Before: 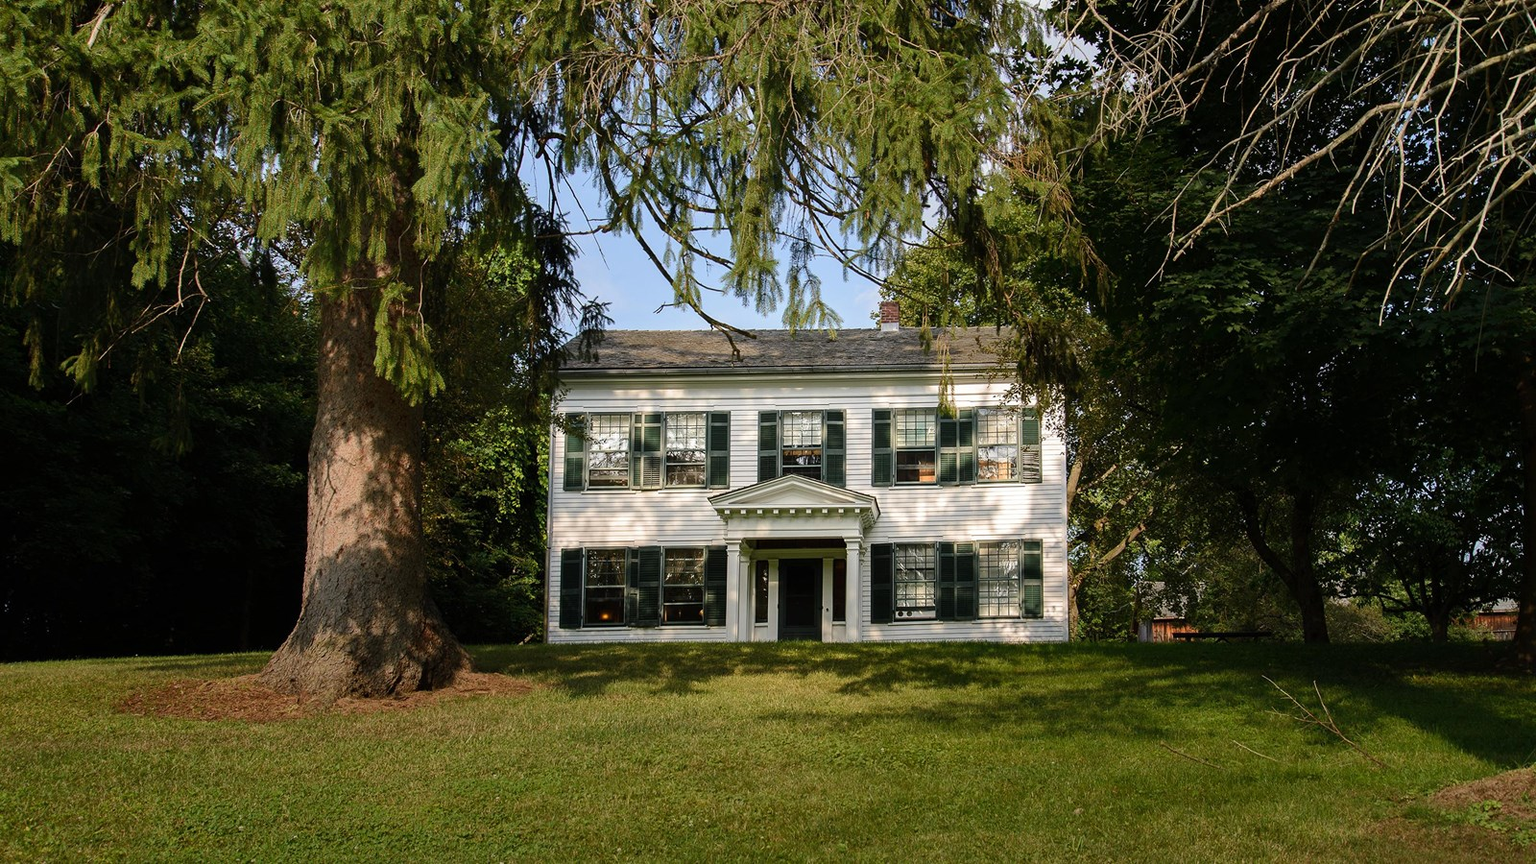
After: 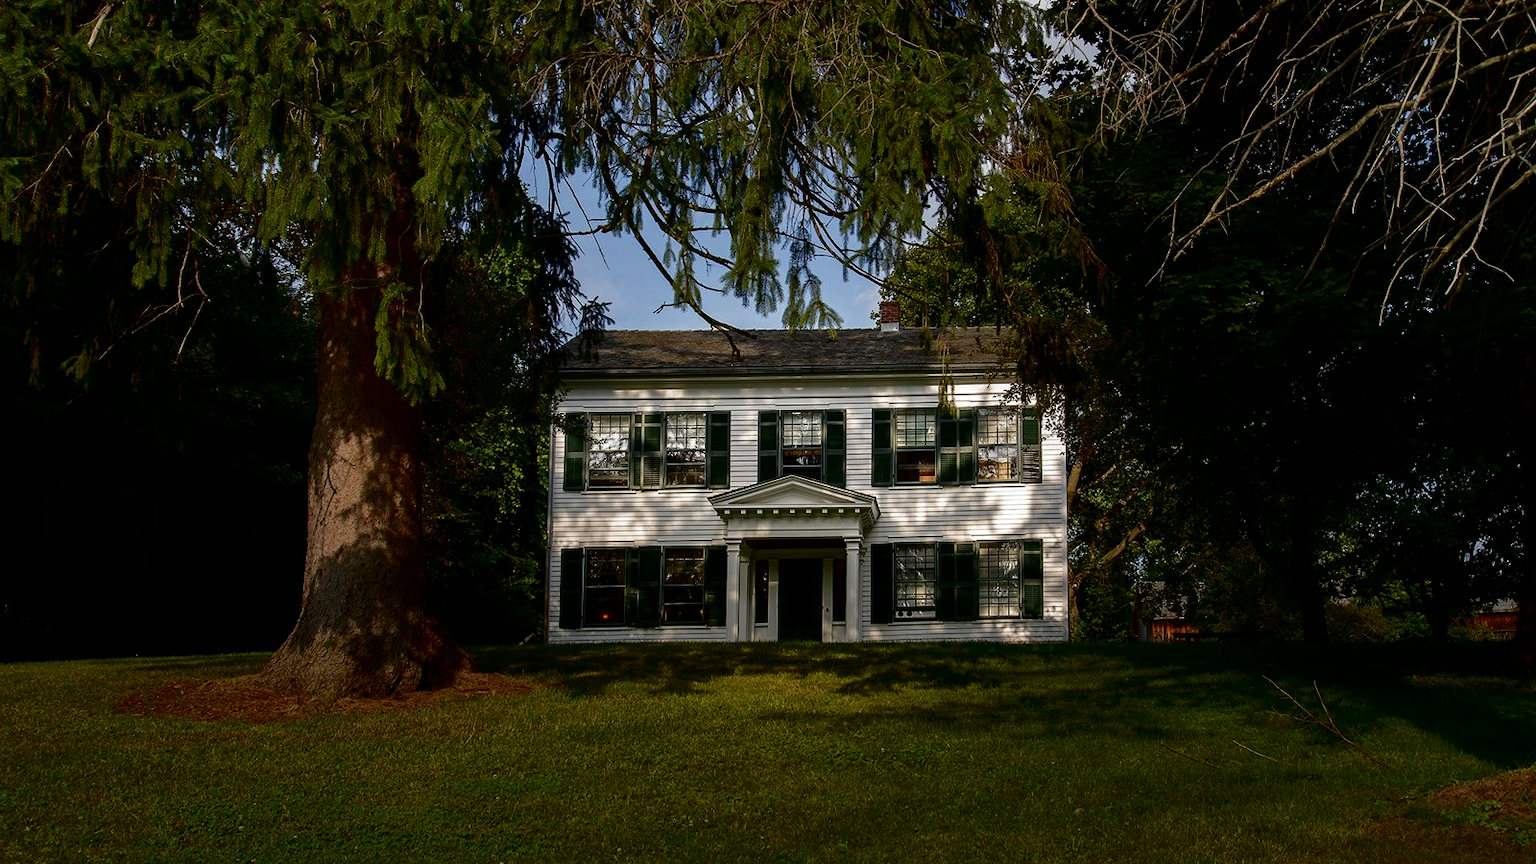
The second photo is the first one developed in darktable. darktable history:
contrast brightness saturation: brightness -0.516
tone equalizer: edges refinement/feathering 500, mask exposure compensation -1.57 EV, preserve details no
